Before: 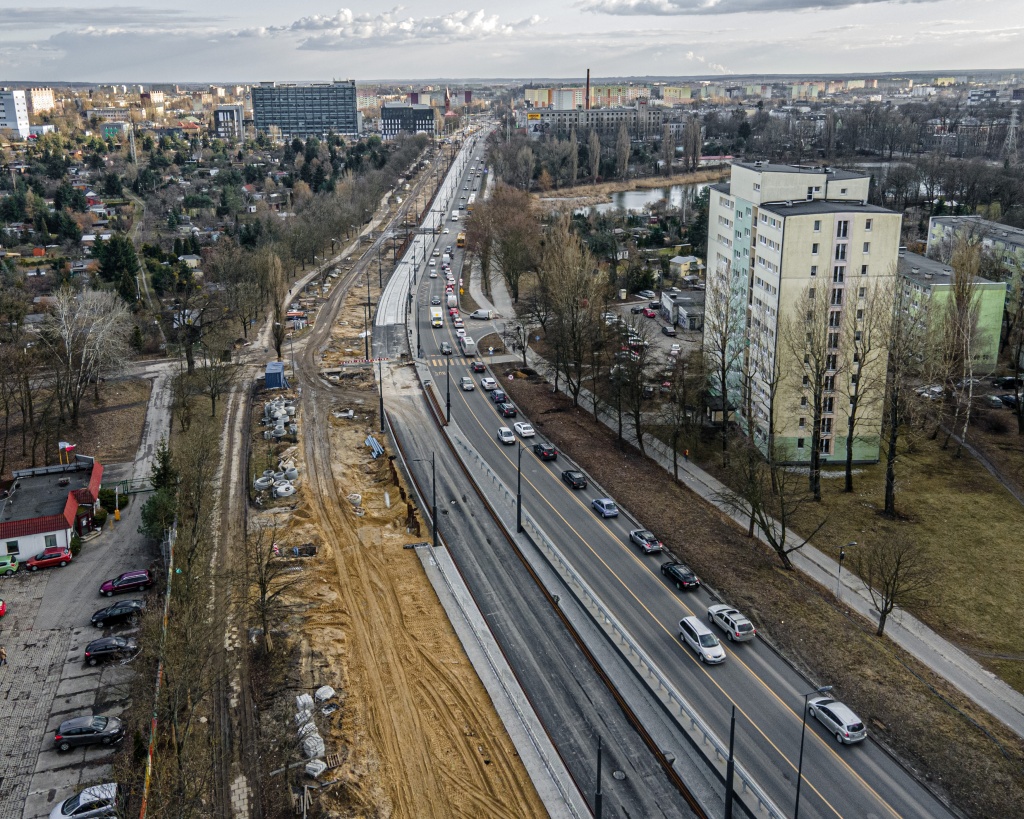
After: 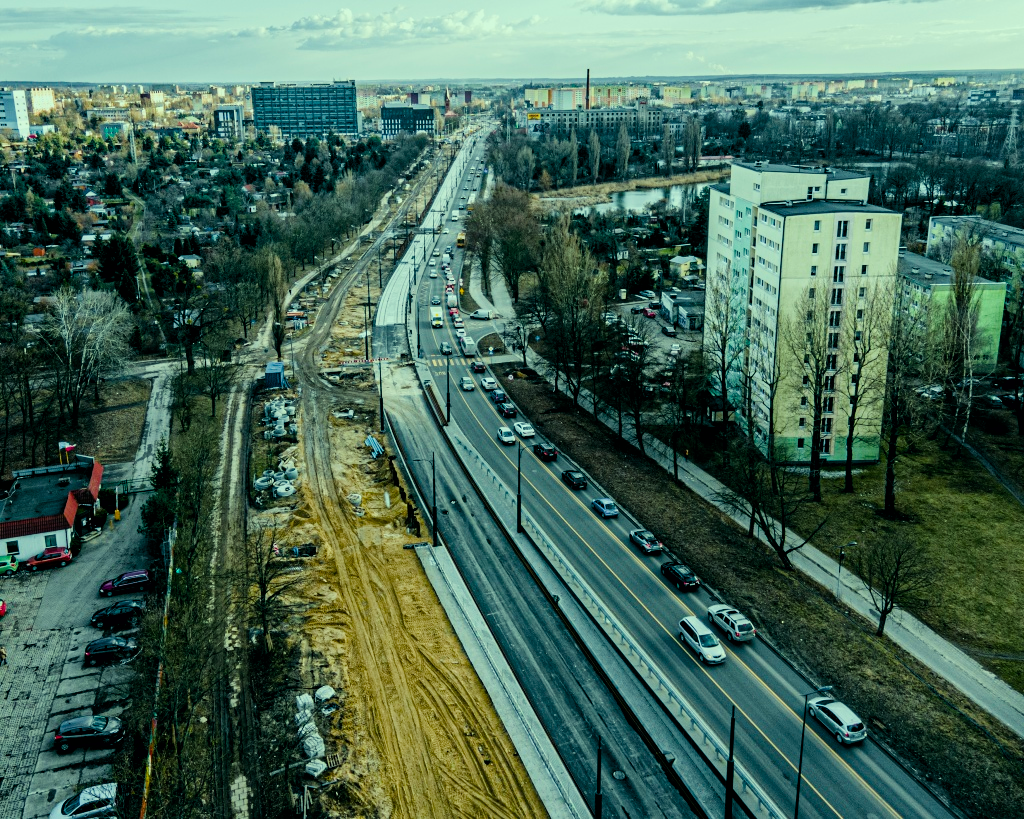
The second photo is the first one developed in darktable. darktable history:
filmic rgb: black relative exposure -7.15 EV, white relative exposure 5.36 EV, hardness 3.02, color science v6 (2022)
color balance rgb: shadows lift › luminance -7.7%, shadows lift › chroma 2.13%, shadows lift › hue 165.27°, power › luminance -7.77%, power › chroma 1.1%, power › hue 215.88°, highlights gain › luminance 15.15%, highlights gain › chroma 7%, highlights gain › hue 125.57°, global offset › luminance -0.33%, global offset › chroma 0.11%, global offset › hue 165.27°, perceptual saturation grading › global saturation 24.42%, perceptual saturation grading › highlights -24.42%, perceptual saturation grading › mid-tones 24.42%, perceptual saturation grading › shadows 40%, perceptual brilliance grading › global brilliance -5%, perceptual brilliance grading › highlights 24.42%, perceptual brilliance grading › mid-tones 7%, perceptual brilliance grading › shadows -5%
